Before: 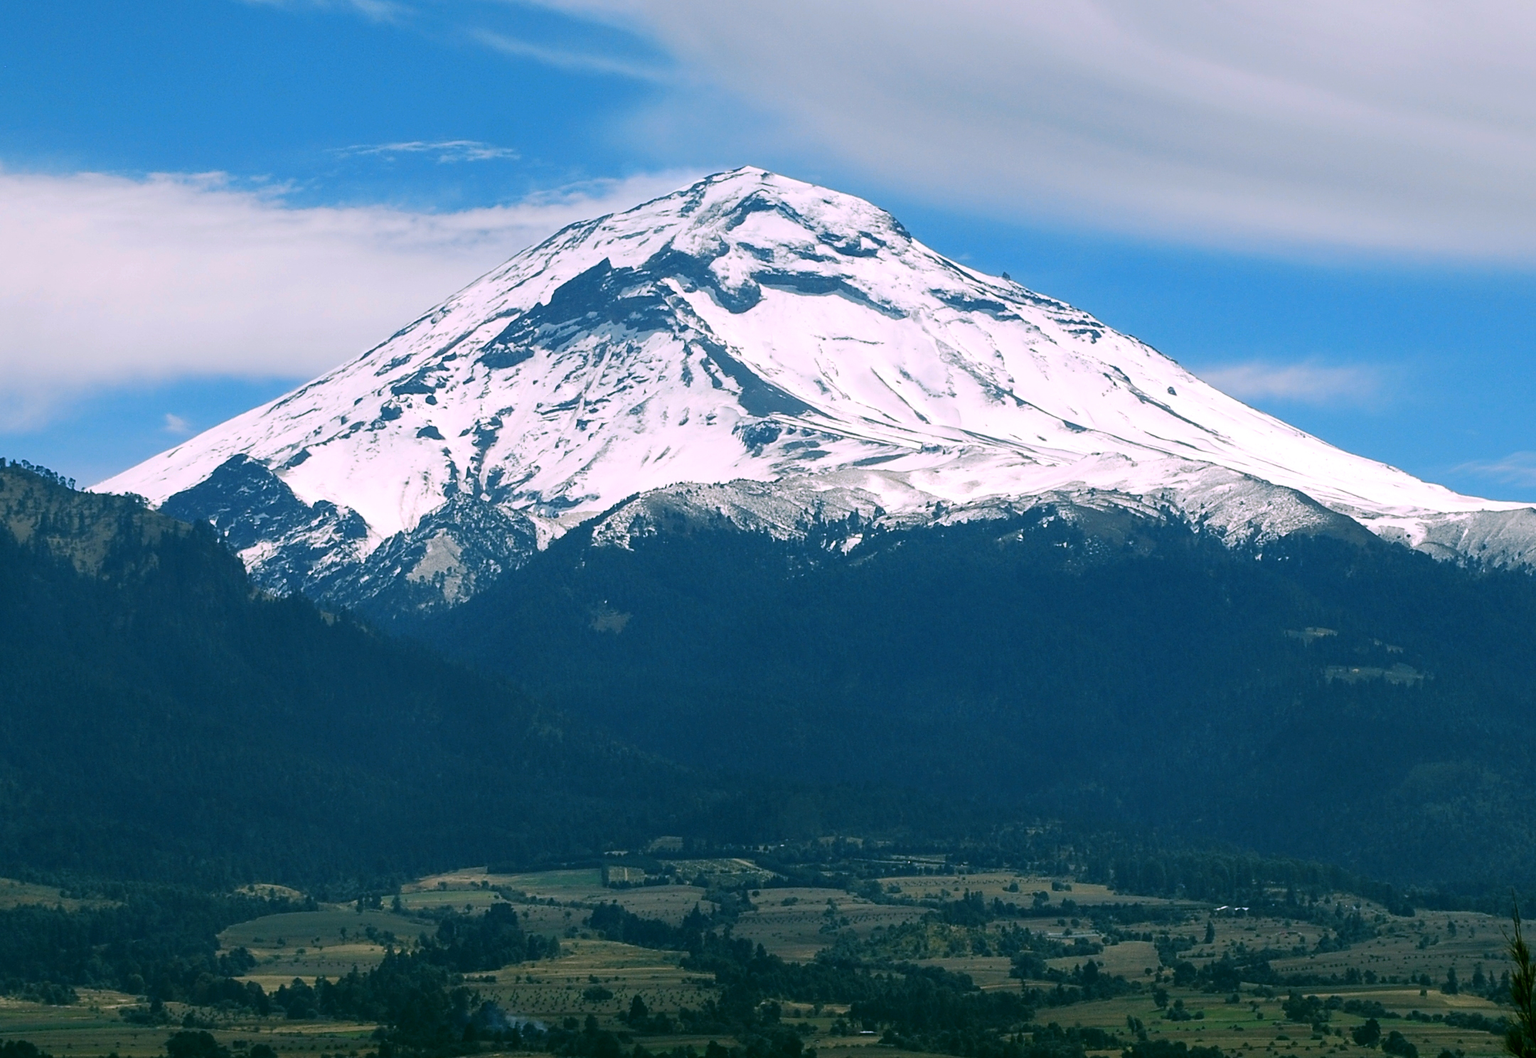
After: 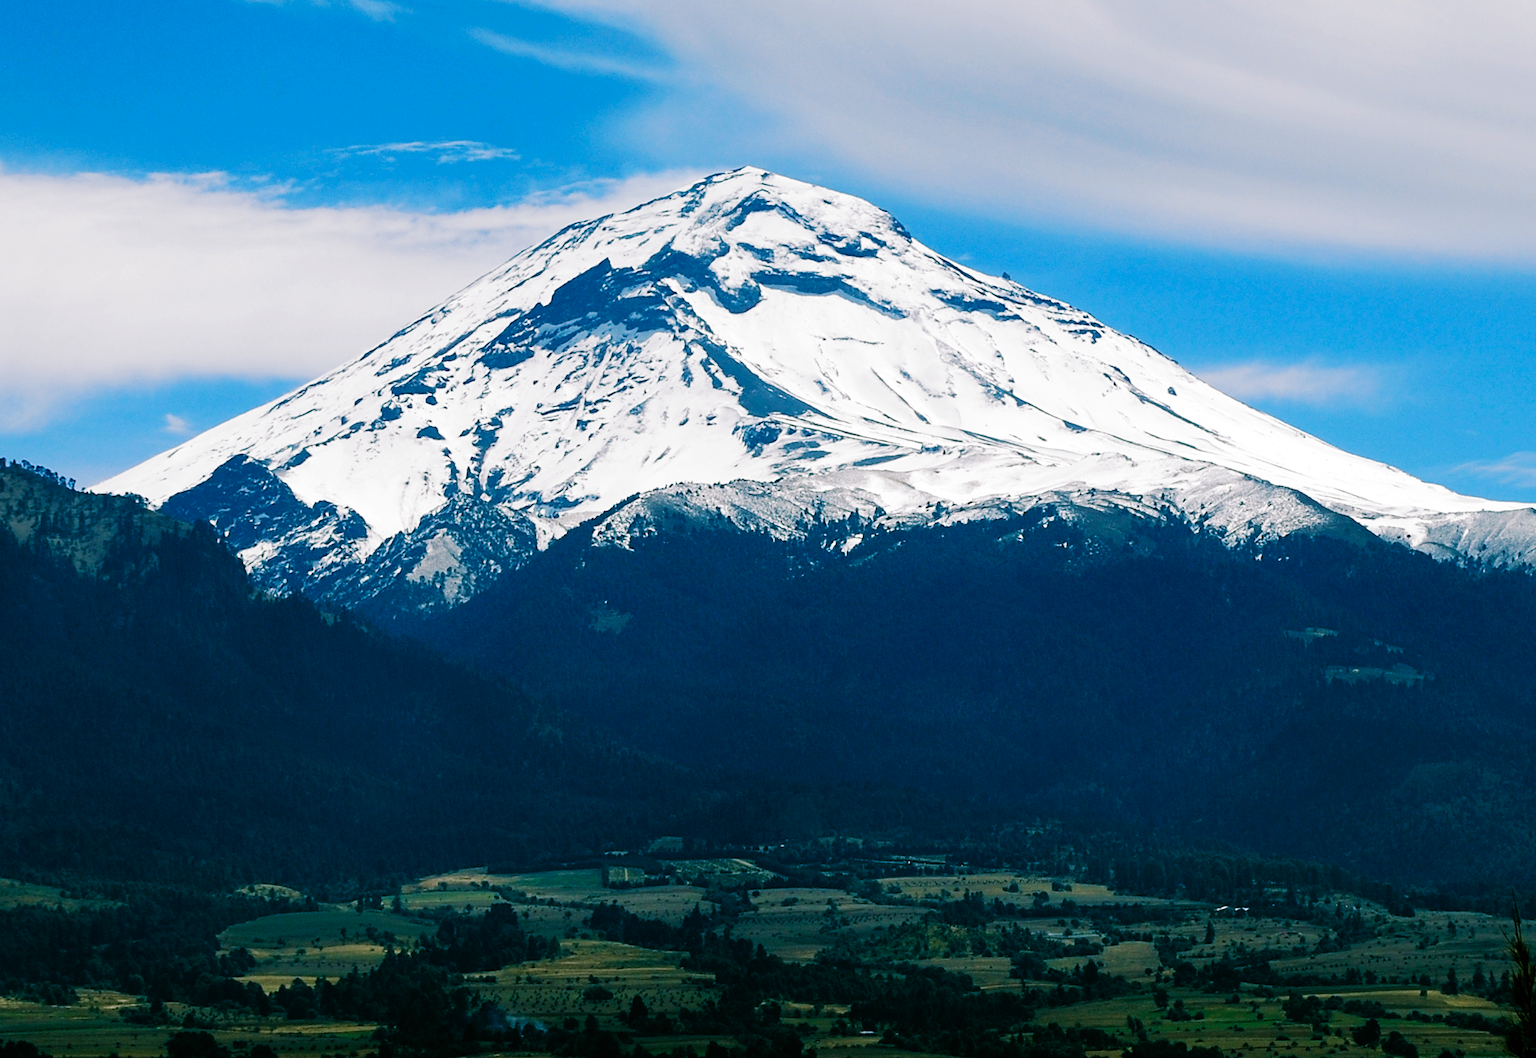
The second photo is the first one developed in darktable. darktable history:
velvia: on, module defaults
filmic rgb: black relative exposure -6.43 EV, white relative exposure 2.43 EV, threshold 3 EV, hardness 5.27, latitude 0.1%, contrast 1.425, highlights saturation mix 2%, preserve chrominance no, color science v5 (2021), contrast in shadows safe, contrast in highlights safe, enable highlight reconstruction true
